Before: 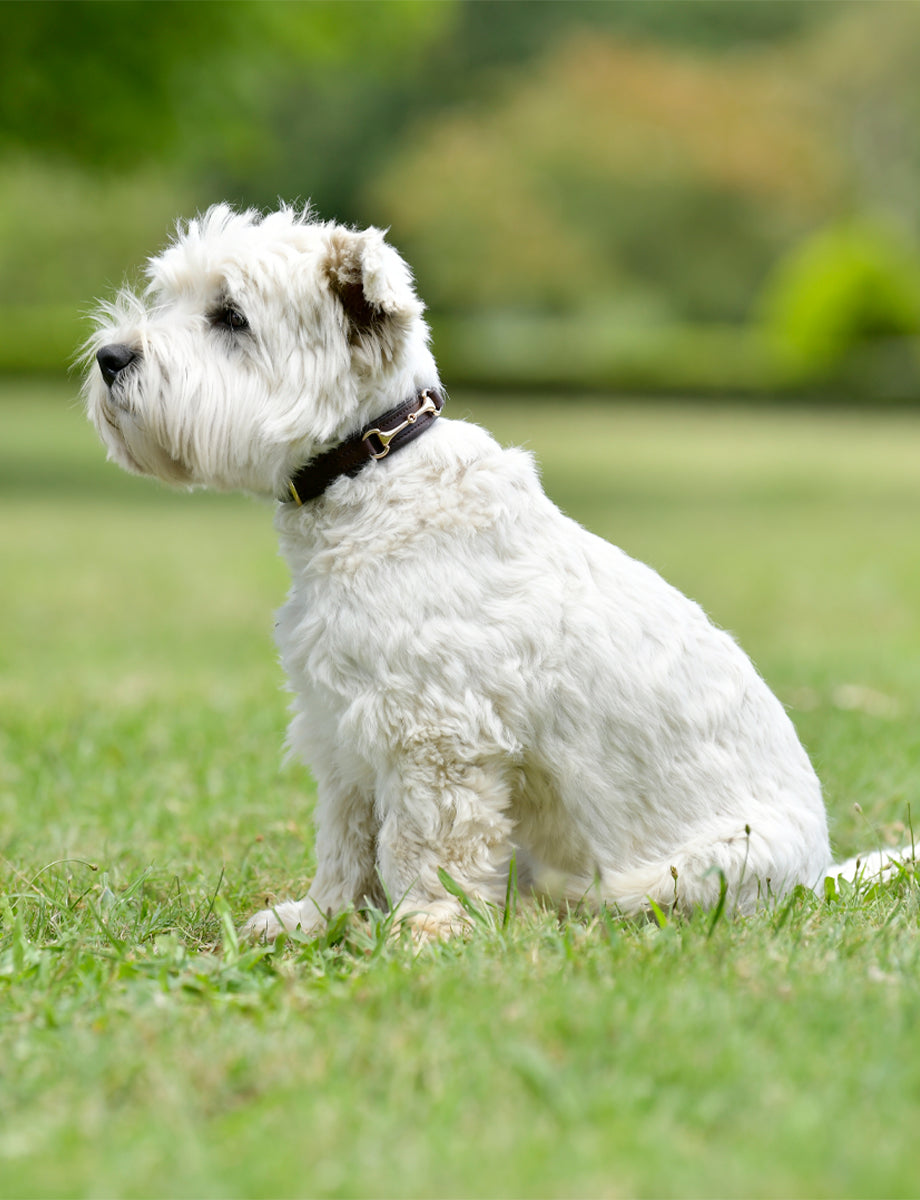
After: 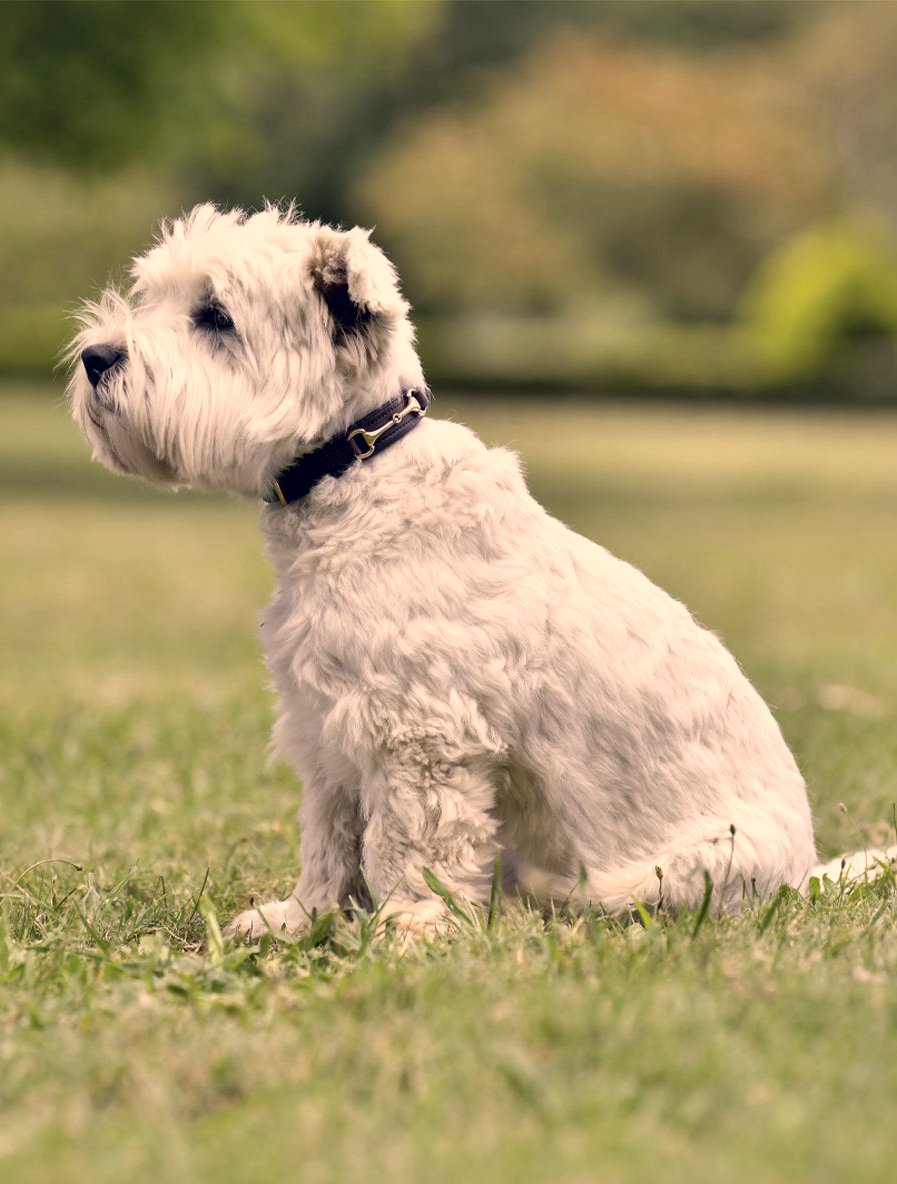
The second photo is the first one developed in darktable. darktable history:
local contrast: mode bilateral grid, contrast 25, coarseness 60, detail 151%, midtone range 0.2
color correction: highlights a* 19.59, highlights b* 27.49, shadows a* 3.46, shadows b* -17.28, saturation 0.73
crop and rotate: left 1.774%, right 0.633%, bottom 1.28%
exposure: exposure -0.21 EV, compensate highlight preservation false
